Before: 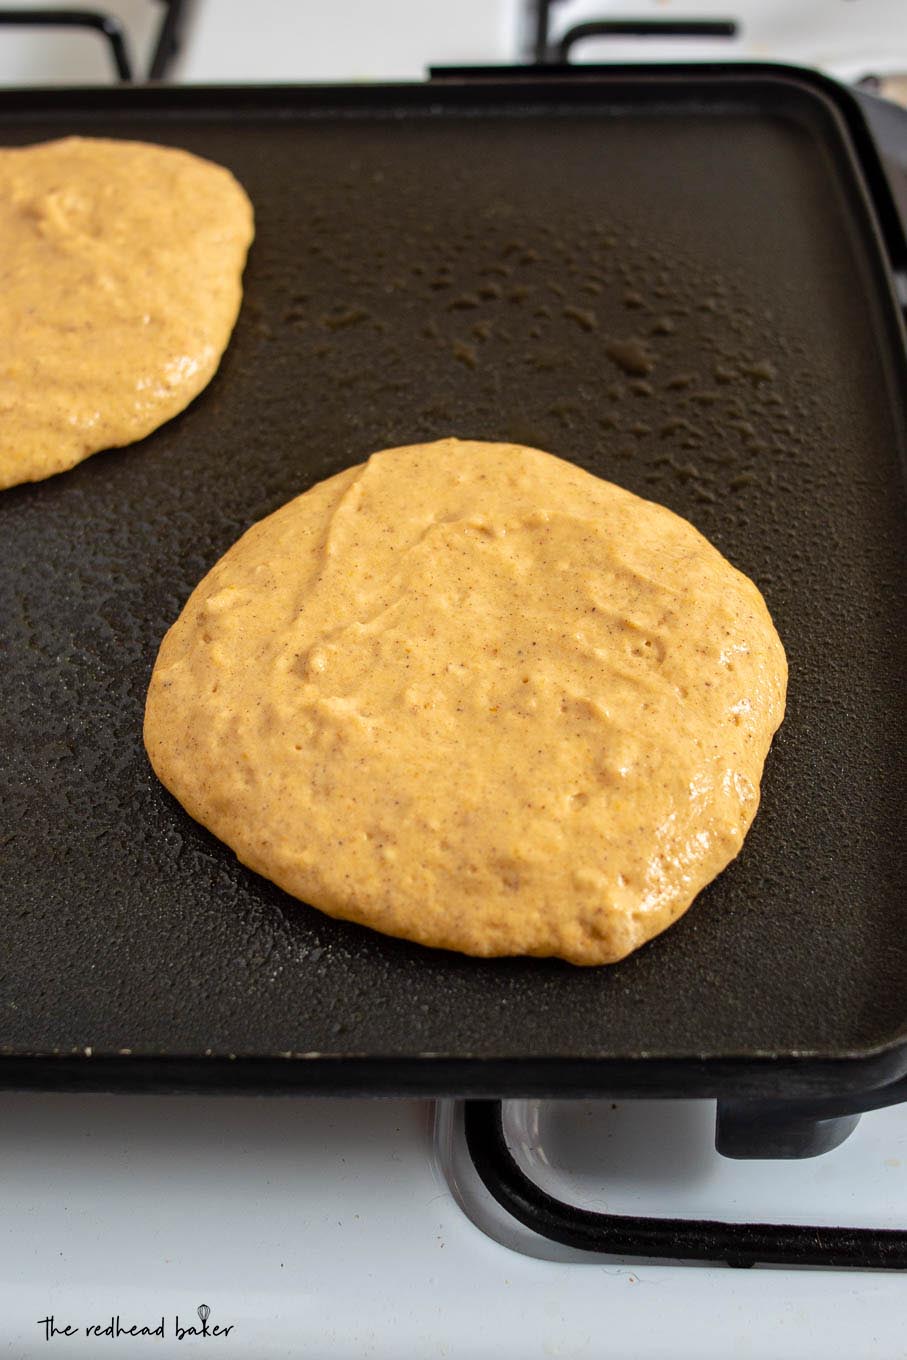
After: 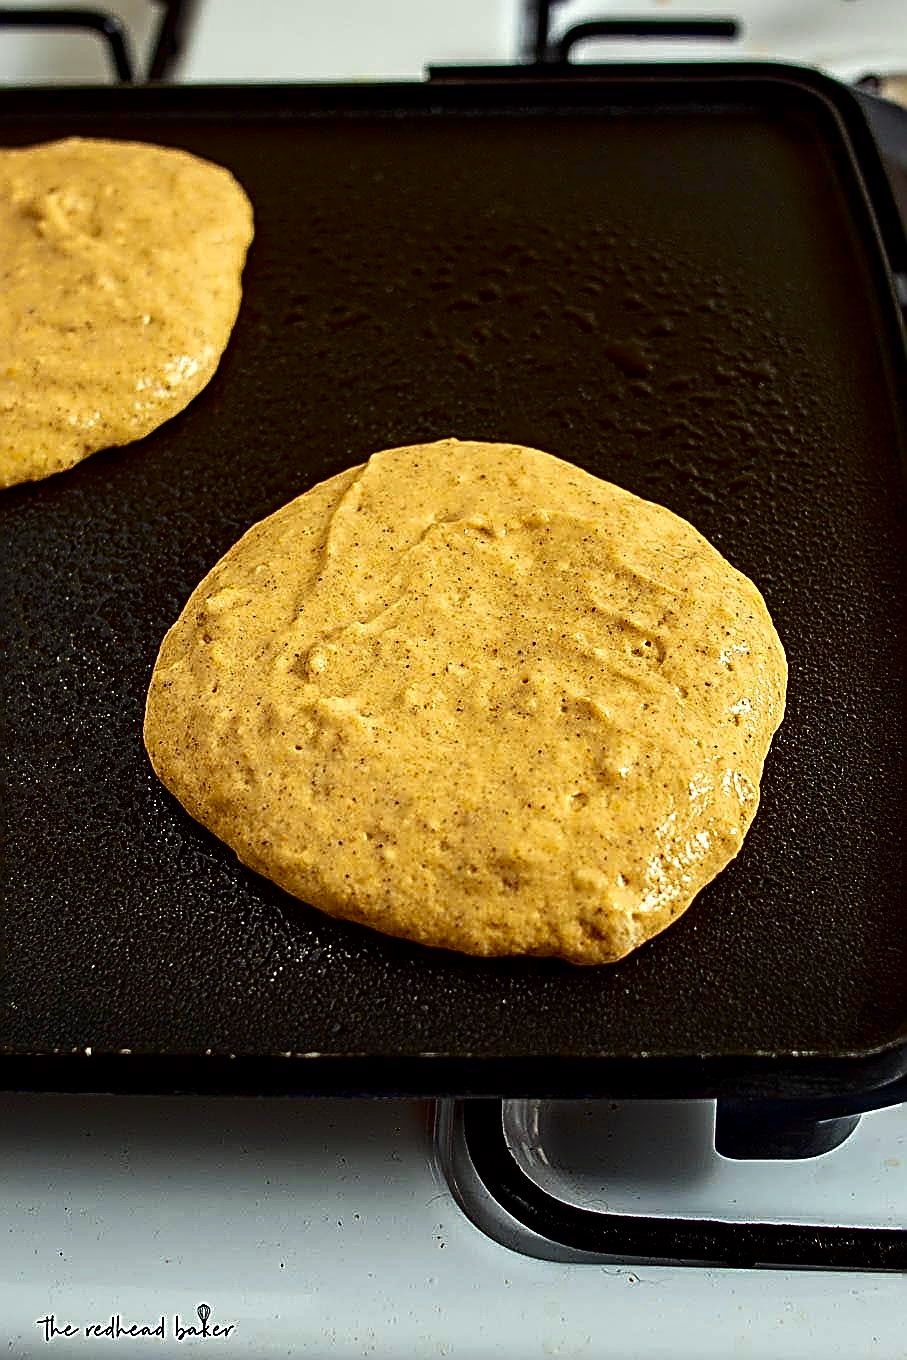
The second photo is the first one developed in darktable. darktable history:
contrast brightness saturation: contrast 0.195, brightness -0.23, saturation 0.112
local contrast: mode bilateral grid, contrast 21, coarseness 51, detail 119%, midtone range 0.2
sharpen: amount 1.986
color correction: highlights a* -4.75, highlights b* 5.04, saturation 0.95
haze removal: adaptive false
